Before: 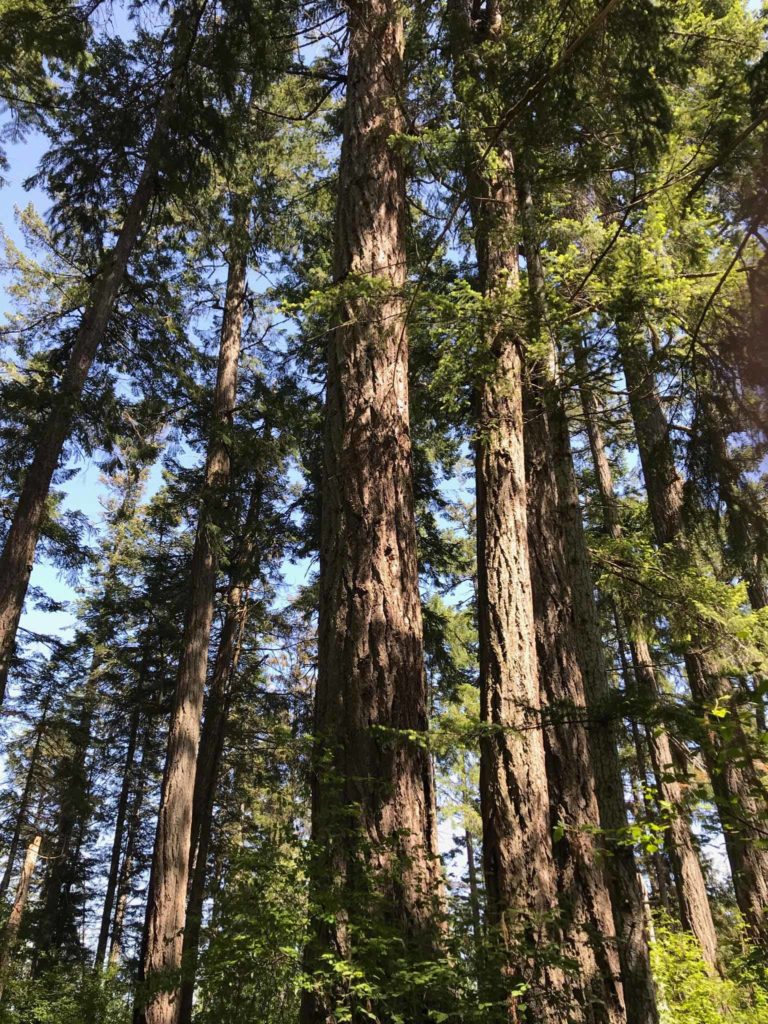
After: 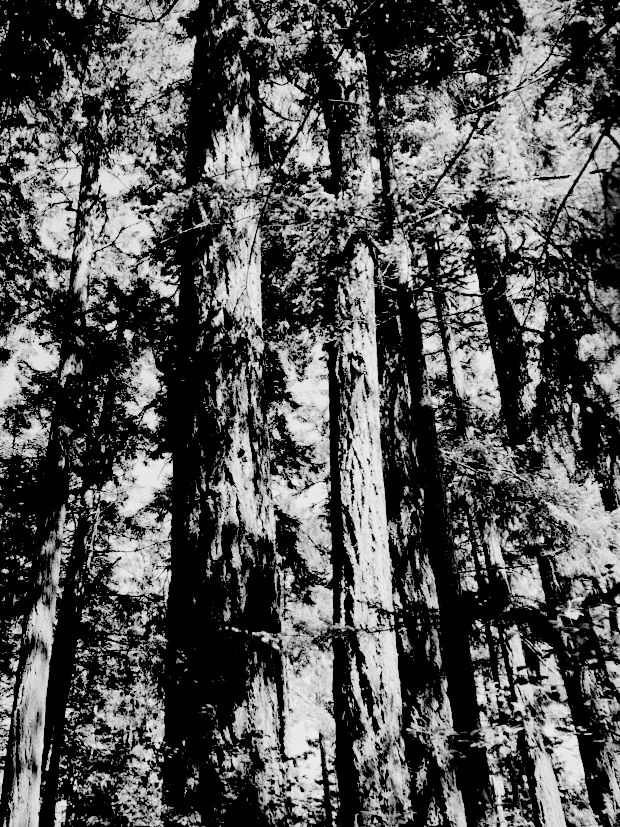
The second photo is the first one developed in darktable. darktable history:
tone curve: curves: ch0 [(0, 0) (0.003, 0) (0.011, 0.002) (0.025, 0.004) (0.044, 0.007) (0.069, 0.015) (0.1, 0.025) (0.136, 0.04) (0.177, 0.09) (0.224, 0.152) (0.277, 0.239) (0.335, 0.335) (0.399, 0.43) (0.468, 0.524) (0.543, 0.621) (0.623, 0.712) (0.709, 0.789) (0.801, 0.871) (0.898, 0.951) (1, 1)], preserve colors none
crop: left 19.159%, top 9.58%, bottom 9.58%
filmic rgb: middle gray luminance 18%, black relative exposure -7.5 EV, white relative exposure 8.5 EV, threshold 6 EV, target black luminance 0%, hardness 2.23, latitude 18.37%, contrast 0.878, highlights saturation mix 5%, shadows ↔ highlights balance 10.15%, add noise in highlights 0, preserve chrominance no, color science v3 (2019), use custom middle-gray values true, iterations of high-quality reconstruction 0, contrast in highlights soft, enable highlight reconstruction true
tone equalizer: -8 EV -0.75 EV, -7 EV -0.7 EV, -6 EV -0.6 EV, -5 EV -0.4 EV, -3 EV 0.4 EV, -2 EV 0.6 EV, -1 EV 0.7 EV, +0 EV 0.75 EV, edges refinement/feathering 500, mask exposure compensation -1.57 EV, preserve details no
local contrast: mode bilateral grid, contrast 25, coarseness 60, detail 151%, midtone range 0.2
monochrome: on, module defaults
rgb levels: levels [[0.027, 0.429, 0.996], [0, 0.5, 1], [0, 0.5, 1]]
